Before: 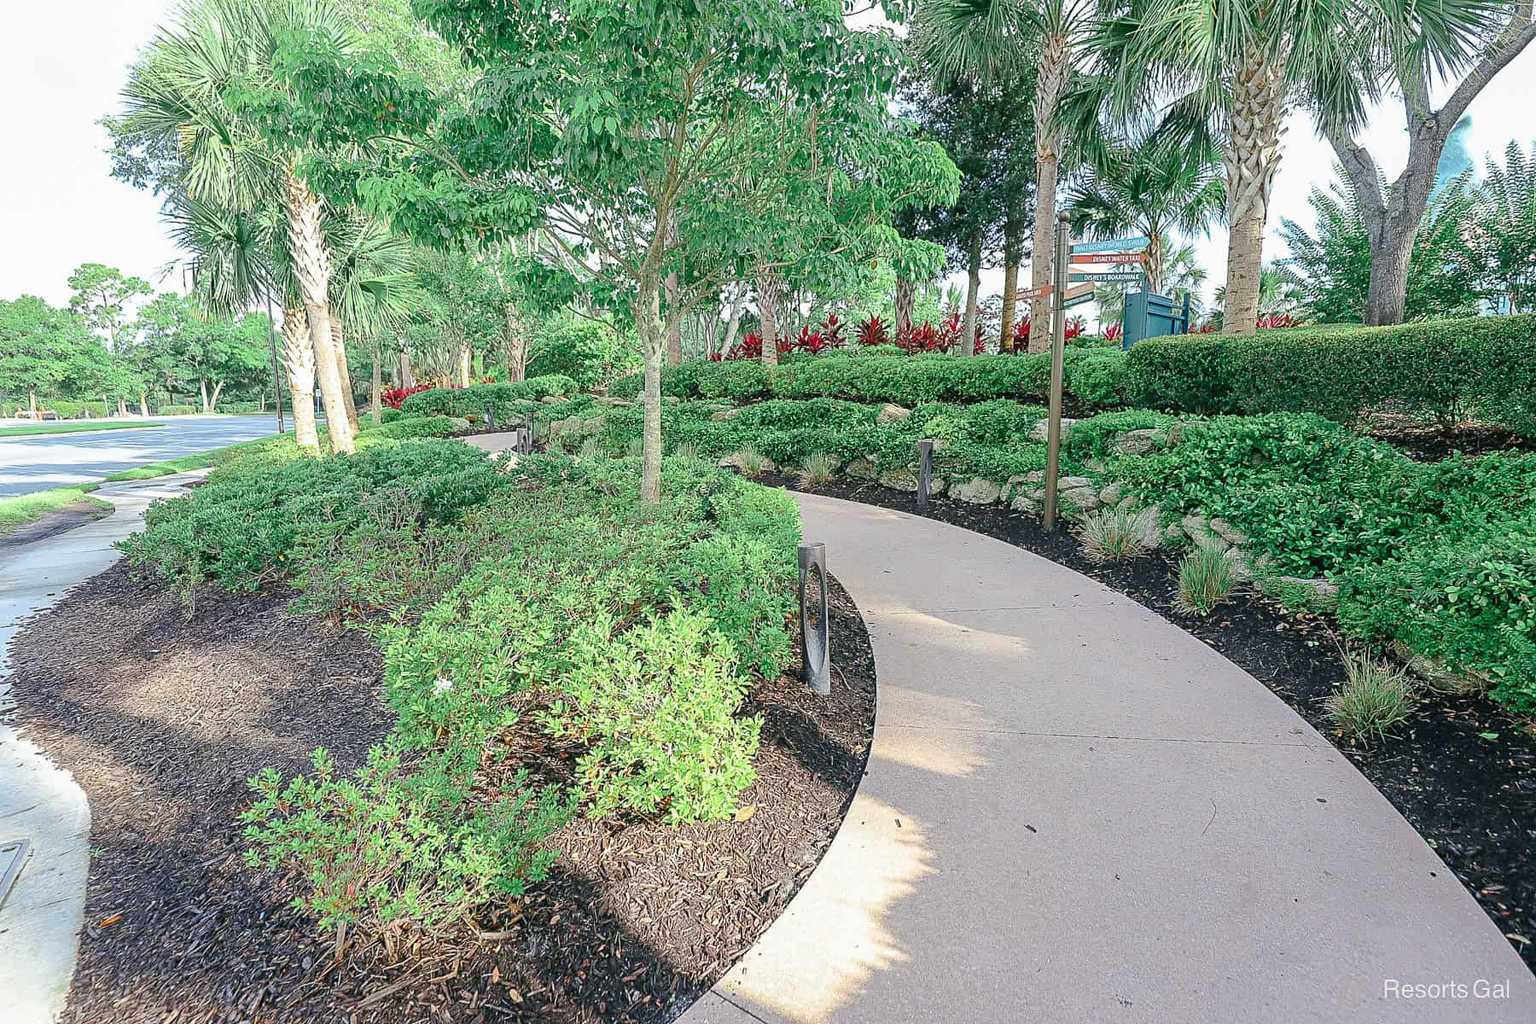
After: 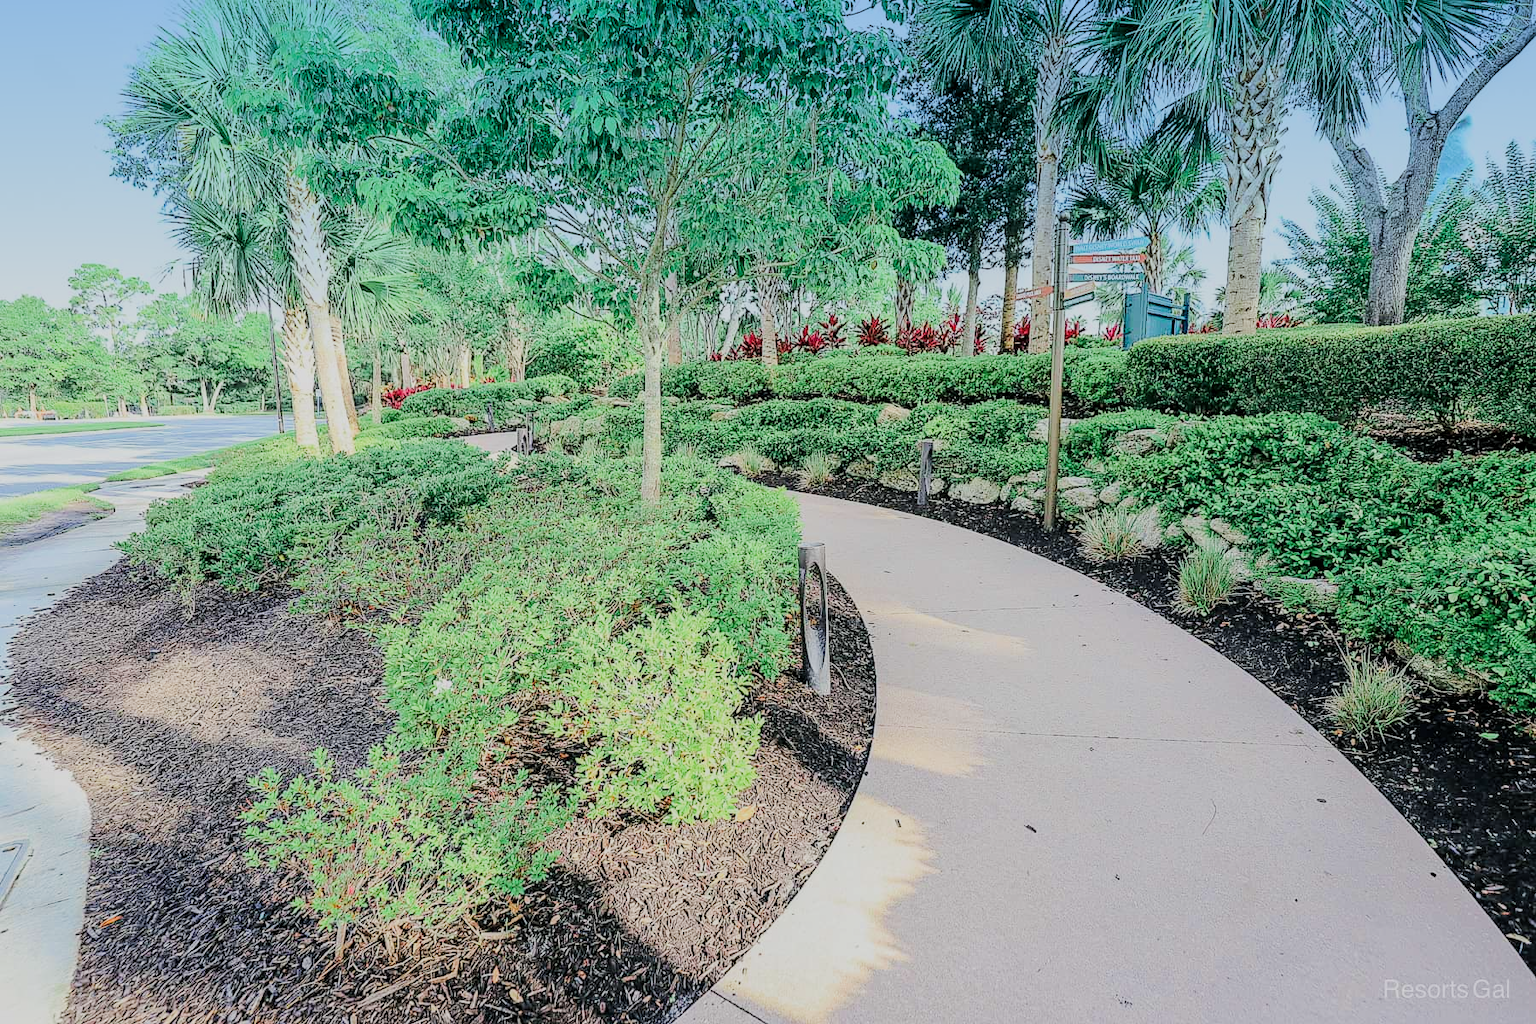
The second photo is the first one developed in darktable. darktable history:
filmic rgb: black relative exposure -7.65 EV, white relative exposure 4.56 EV, hardness 3.61
rgb curve: curves: ch0 [(0, 0) (0.284, 0.292) (0.505, 0.644) (1, 1)]; ch1 [(0, 0) (0.284, 0.292) (0.505, 0.644) (1, 1)]; ch2 [(0, 0) (0.284, 0.292) (0.505, 0.644) (1, 1)], compensate middle gray true
local contrast: on, module defaults
graduated density: density 2.02 EV, hardness 44%, rotation 0.374°, offset 8.21, hue 208.8°, saturation 97%
